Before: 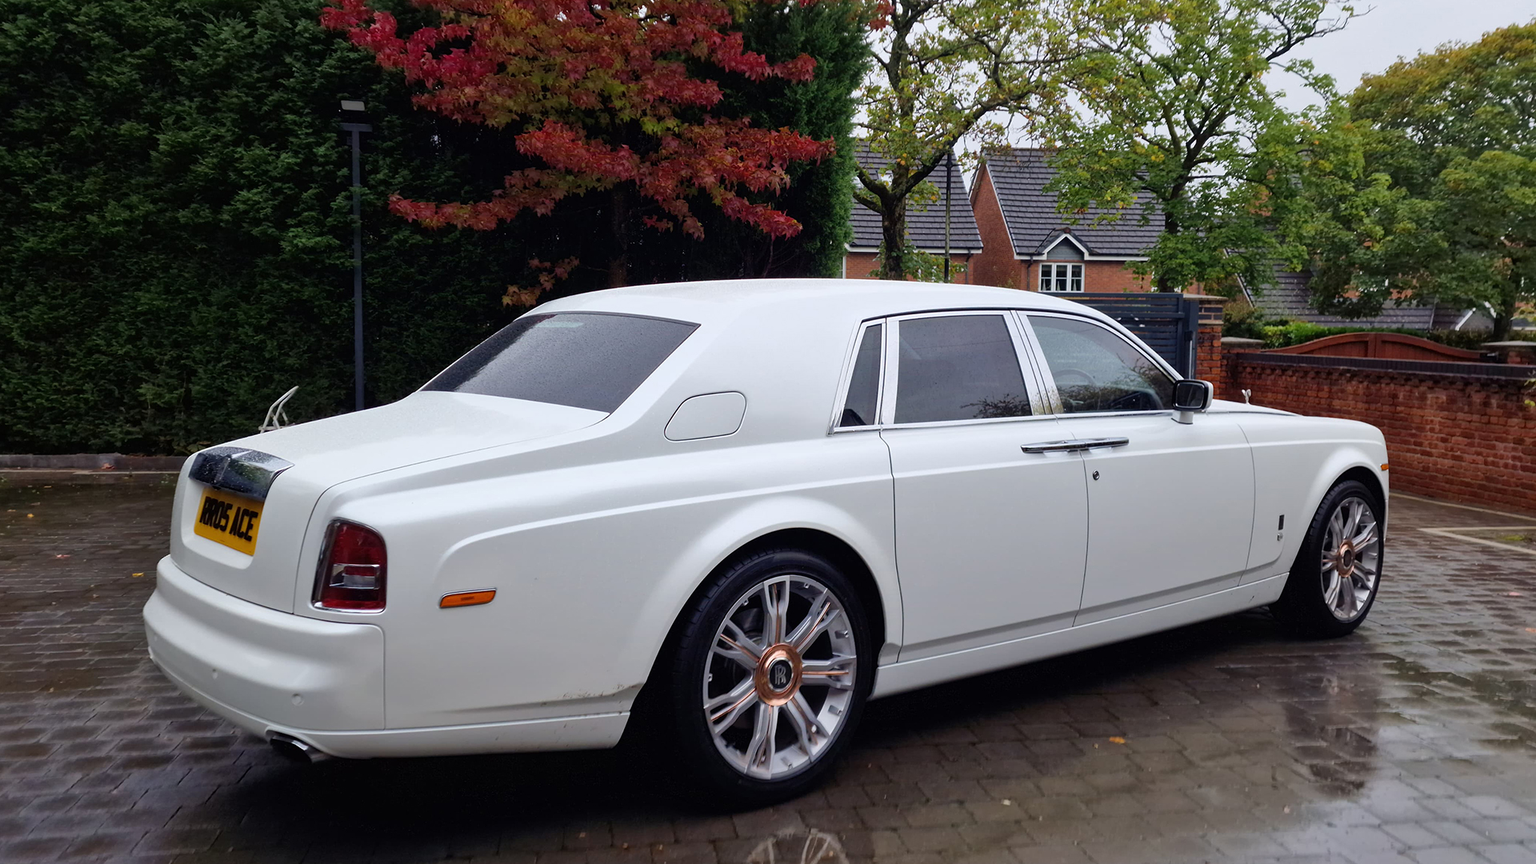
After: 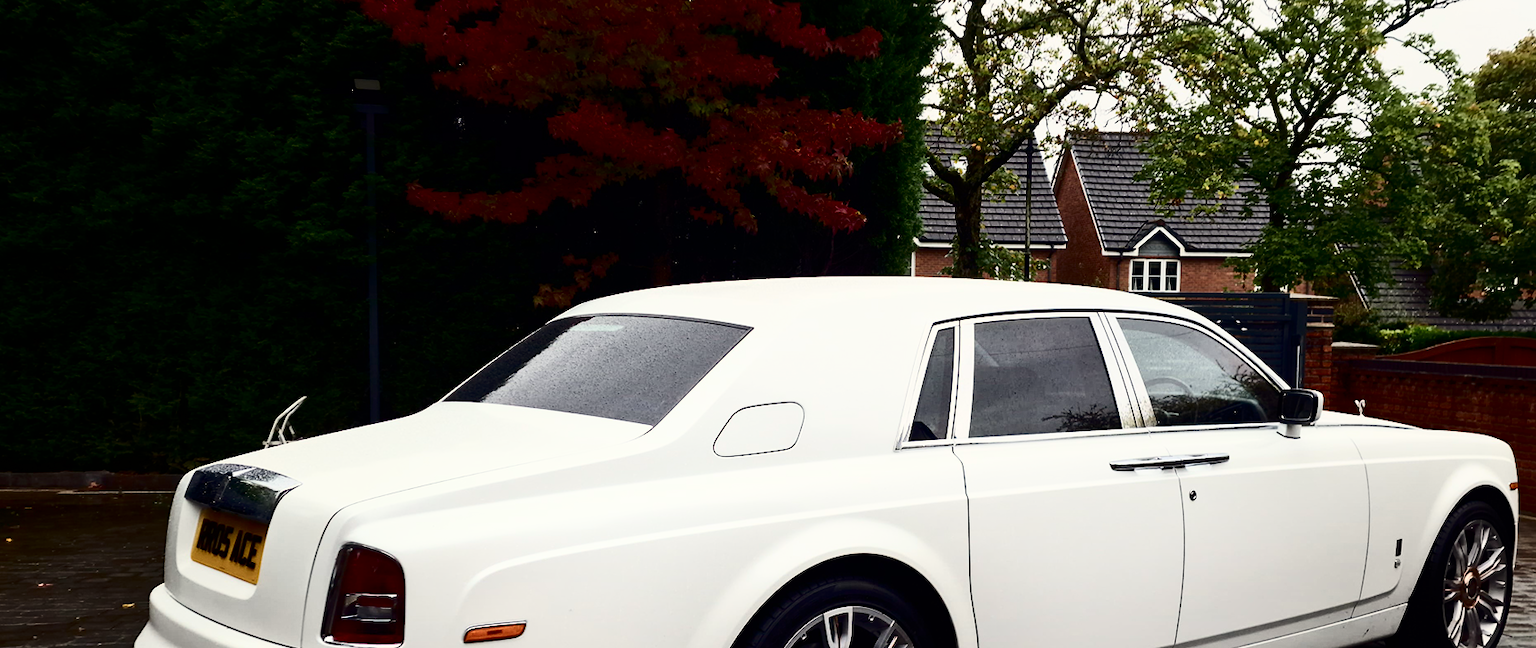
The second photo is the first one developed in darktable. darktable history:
shadows and highlights: shadows -40.15, highlights 62.88, soften with gaussian
crop: left 1.509%, top 3.452%, right 7.696%, bottom 28.452%
contrast brightness saturation: contrast 0.5, saturation -0.1
white balance: red 1.029, blue 0.92
